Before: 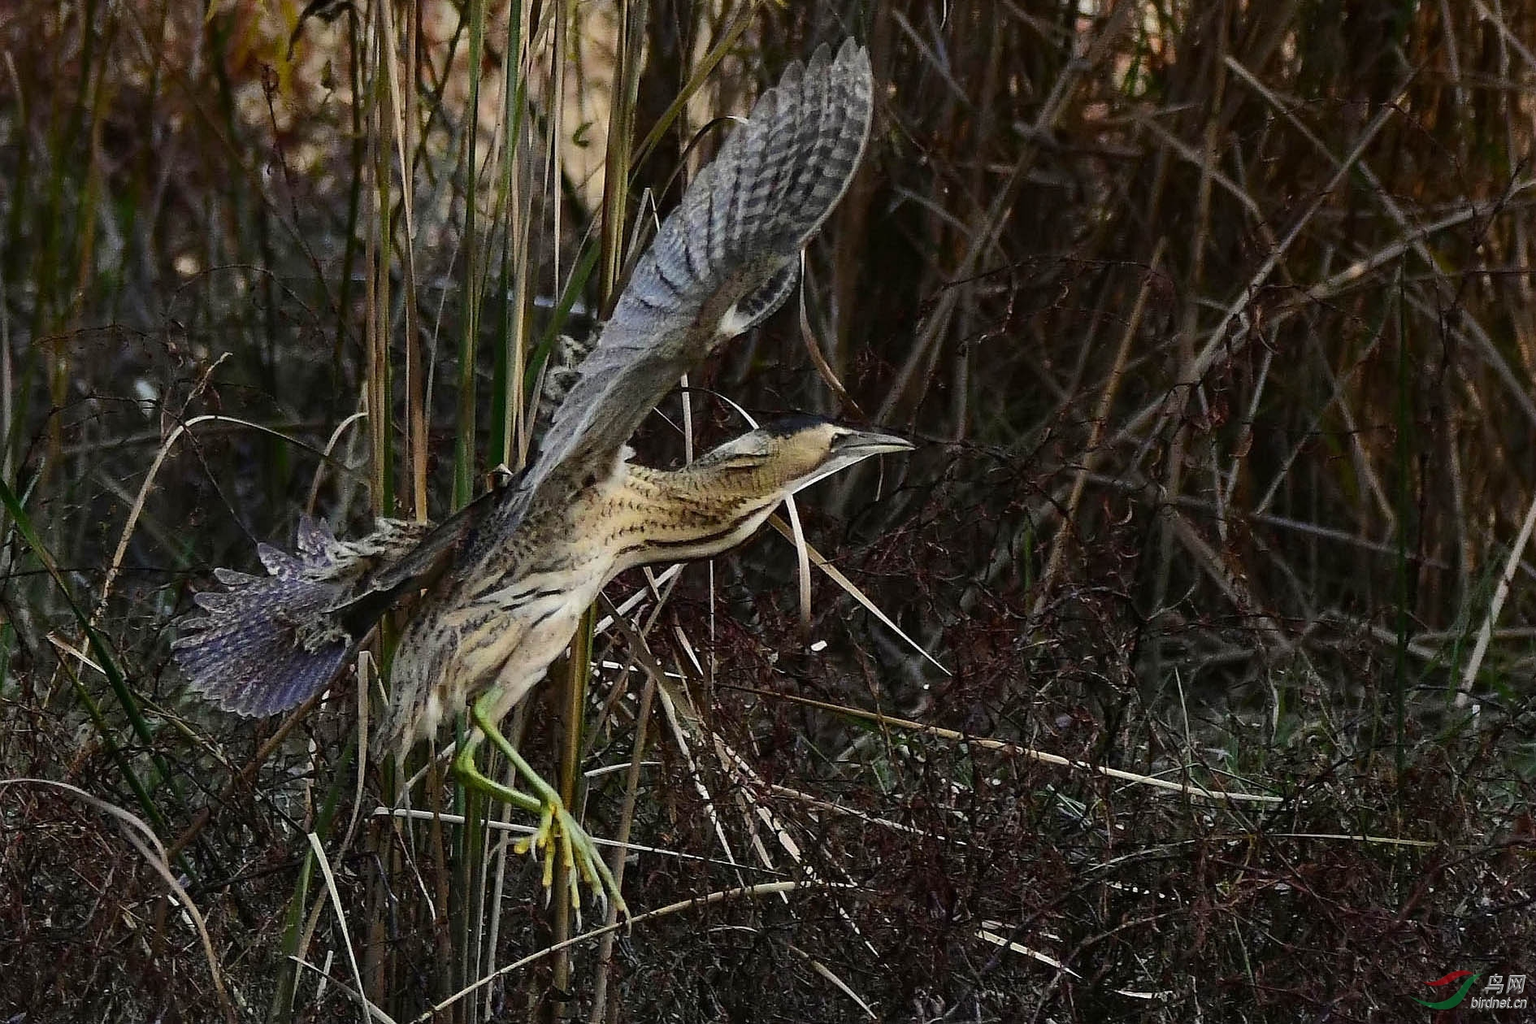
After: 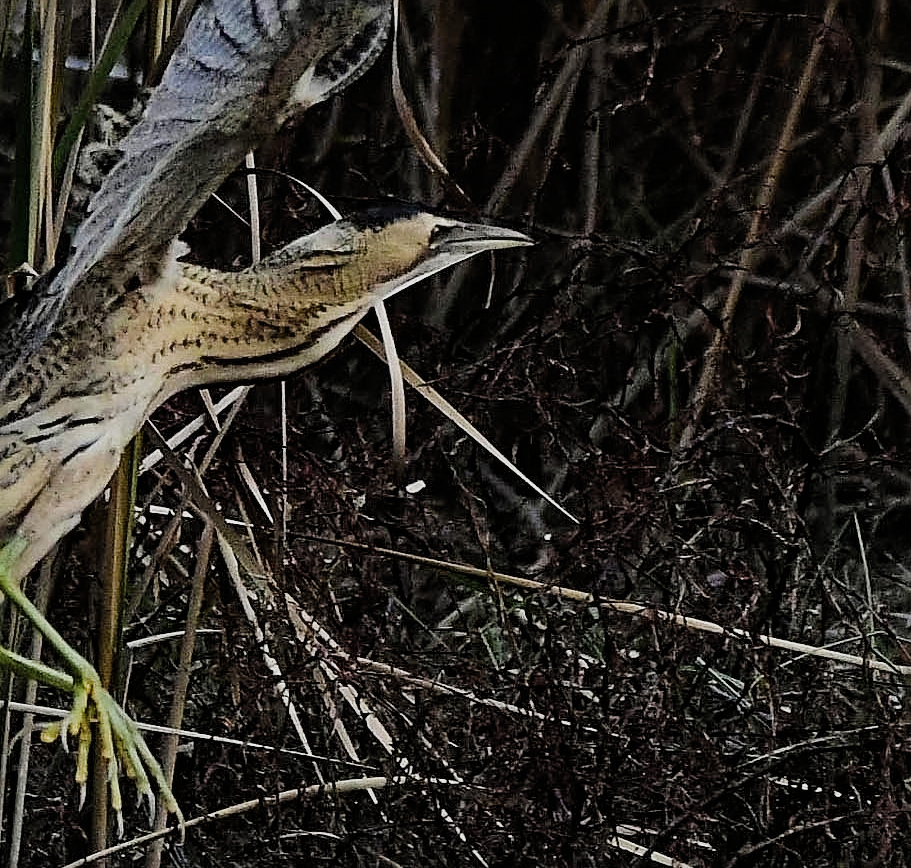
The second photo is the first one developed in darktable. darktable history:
filmic rgb: black relative exposure -7.65 EV, white relative exposure 4.56 EV, hardness 3.61, color science v4 (2020)
haze removal: compatibility mode true, adaptive false
crop: left 31.335%, top 24.521%, right 20.428%, bottom 6.586%
sharpen: radius 3.073
